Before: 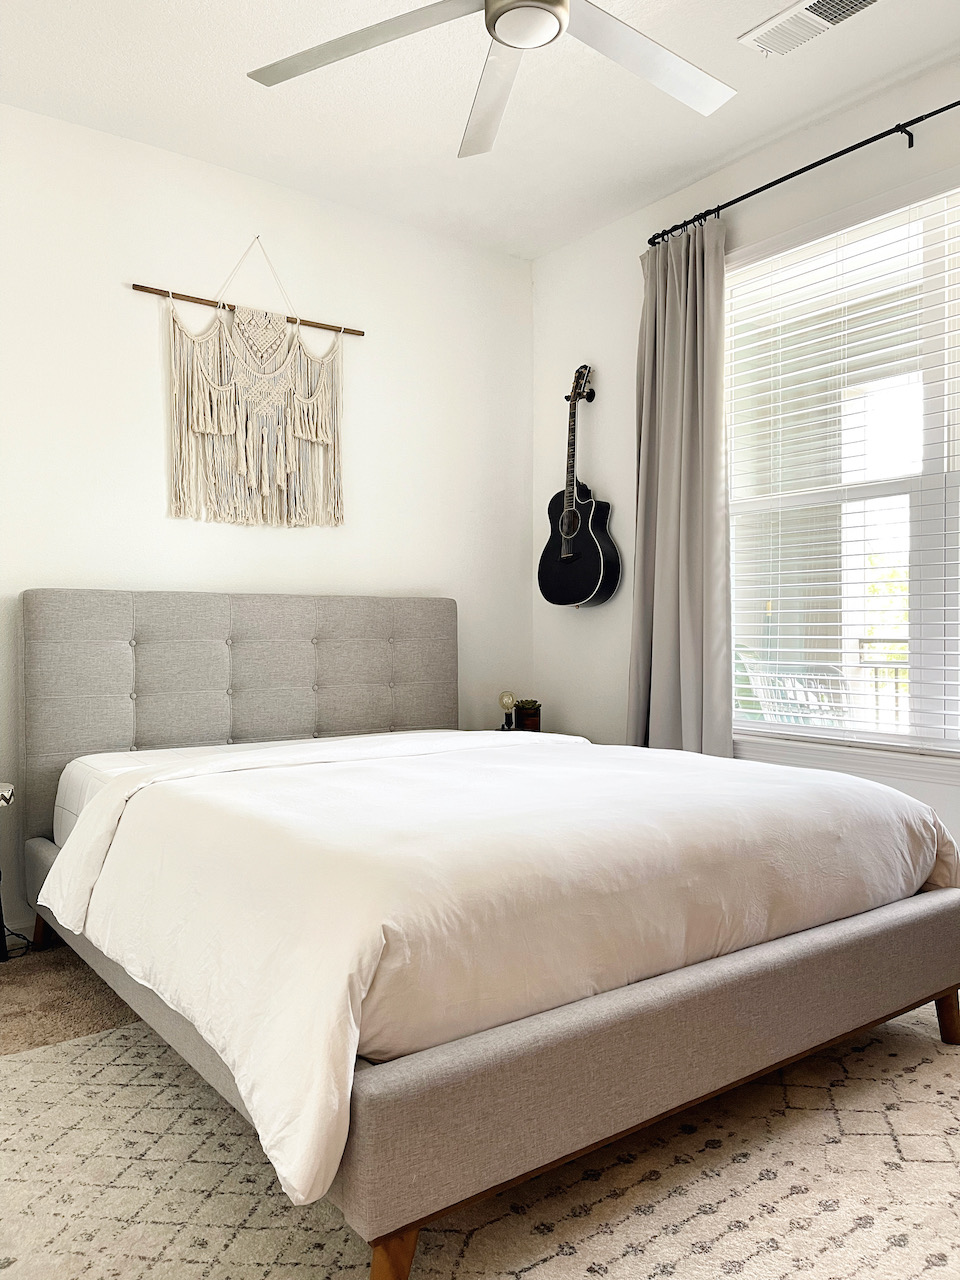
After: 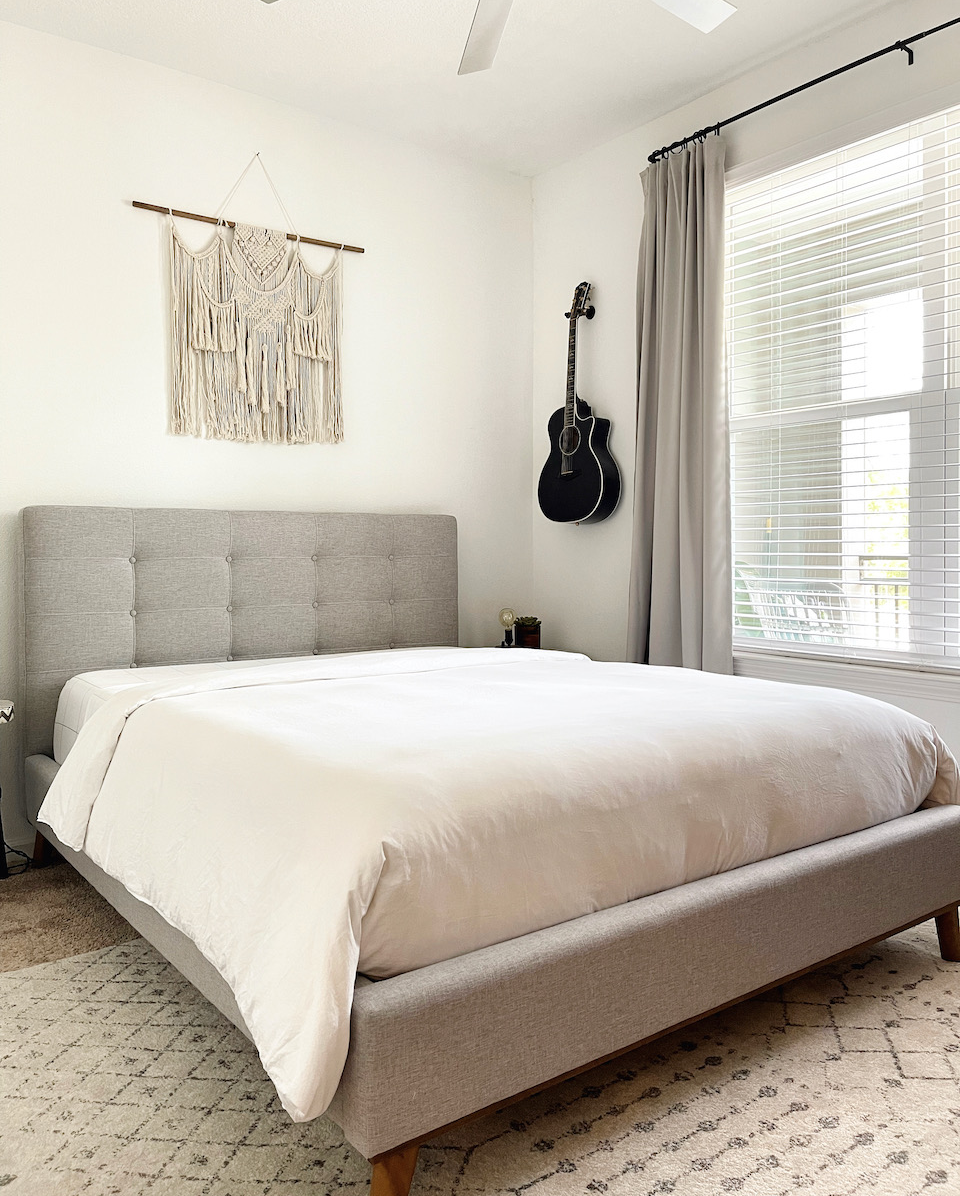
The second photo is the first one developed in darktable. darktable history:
crop and rotate: top 6.557%
